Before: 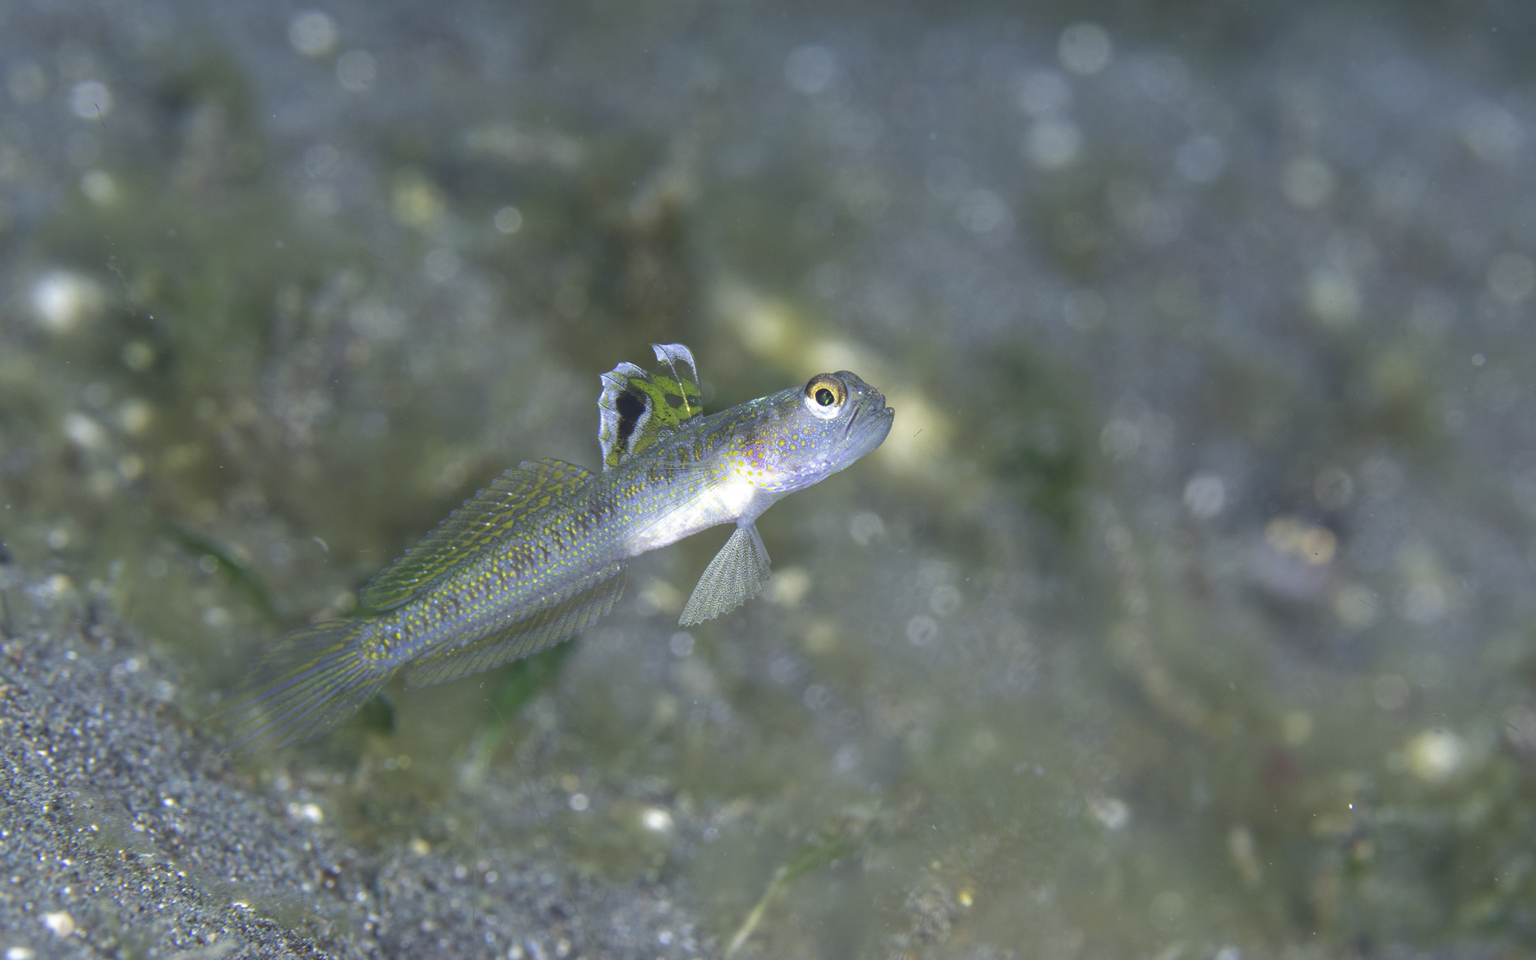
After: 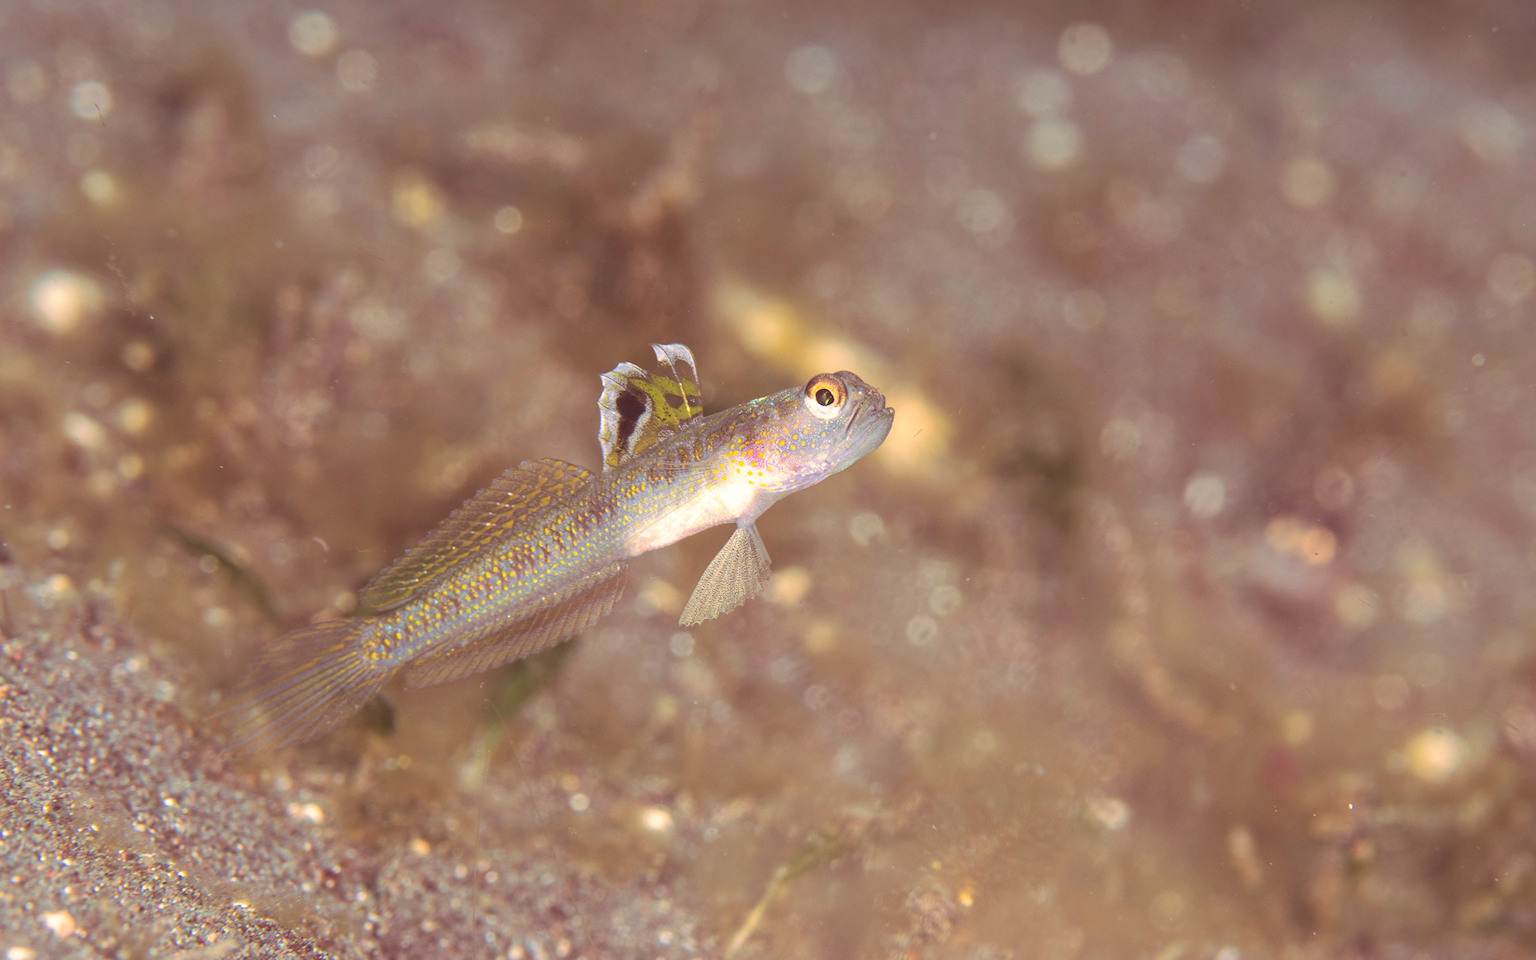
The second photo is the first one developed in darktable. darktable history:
split-toning: on, module defaults
contrast brightness saturation: contrast 0.1, brightness 0.02, saturation 0.02
white balance: red 1.123, blue 0.83
